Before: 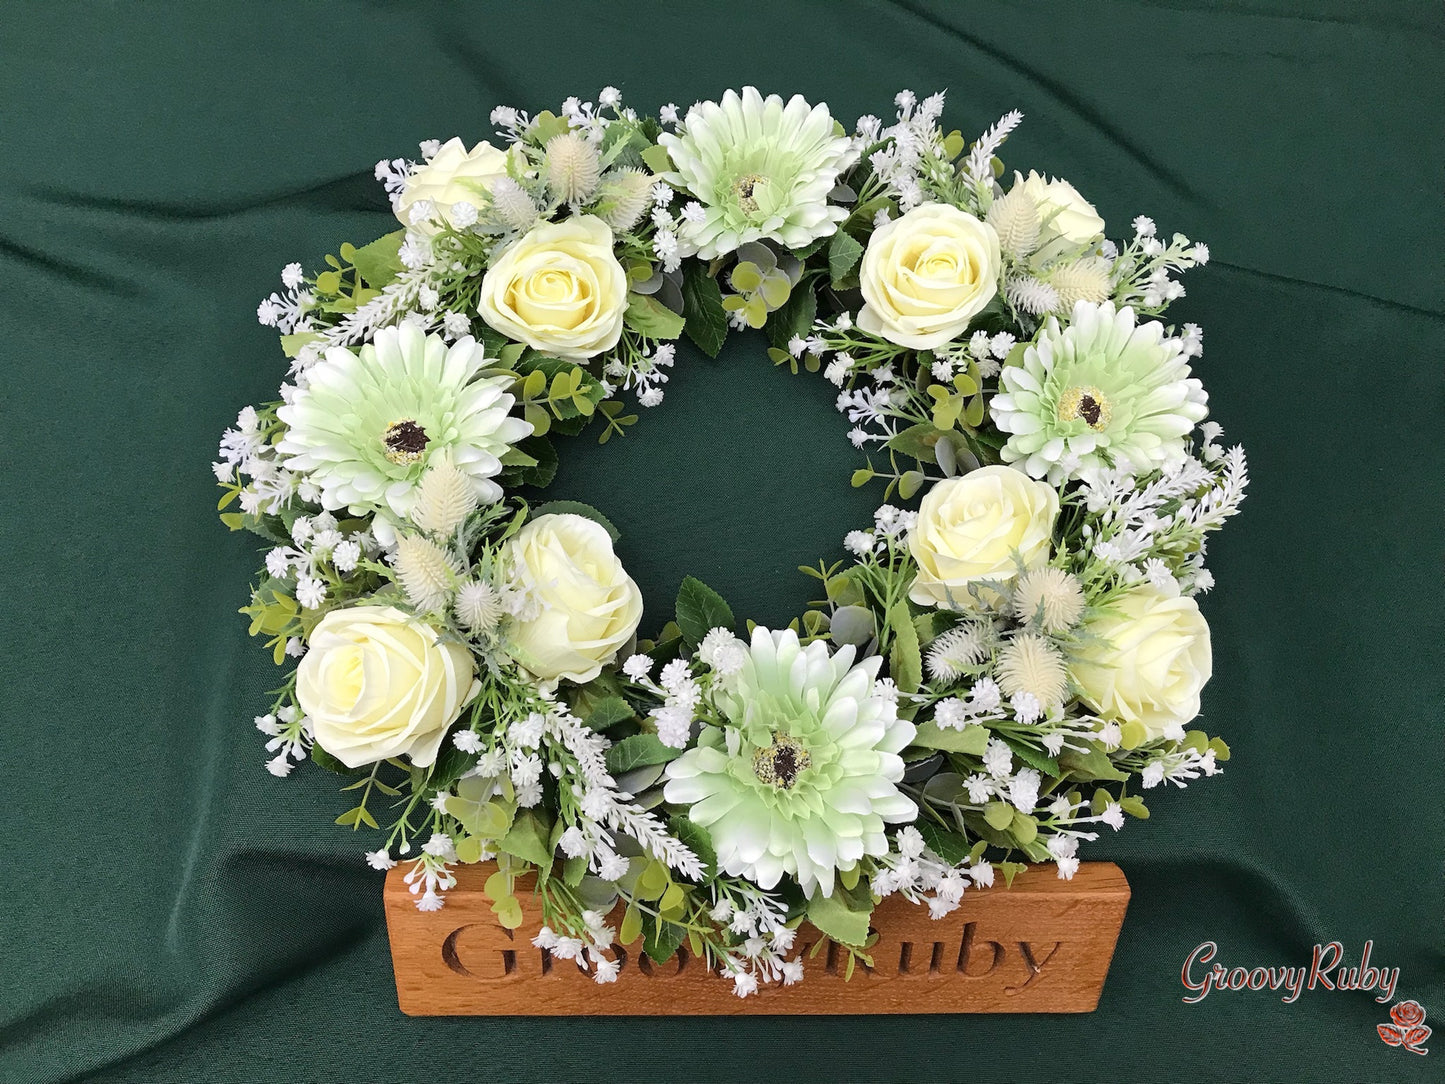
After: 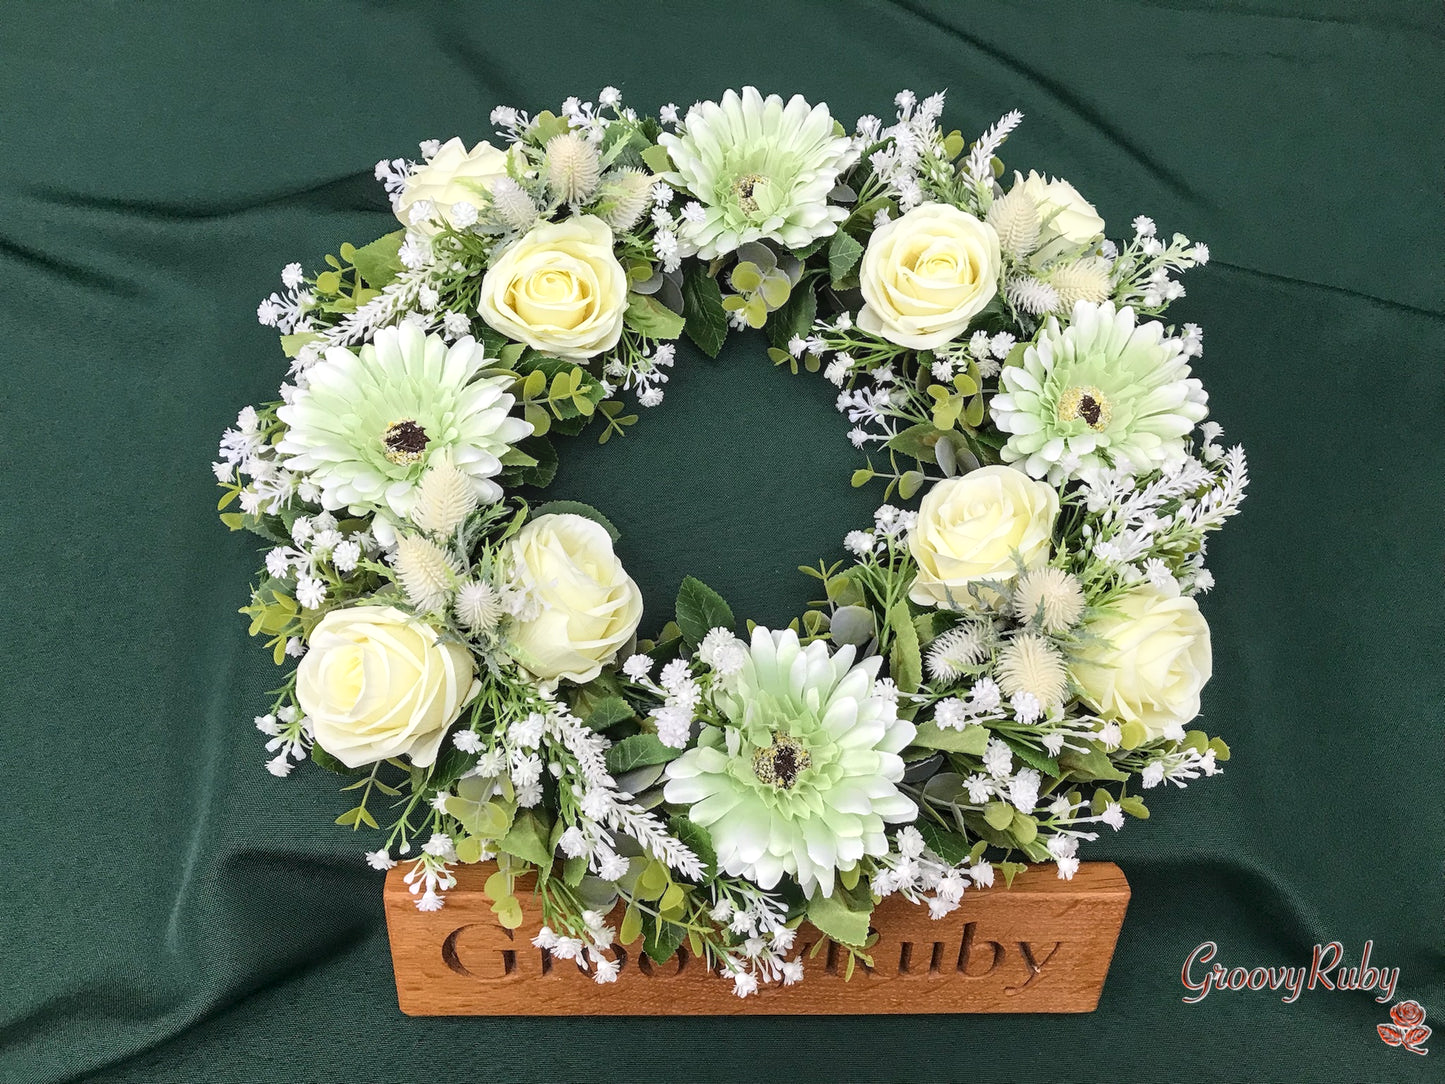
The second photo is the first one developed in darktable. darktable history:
local contrast: on, module defaults
shadows and highlights: shadows 1.16, highlights 38.91
